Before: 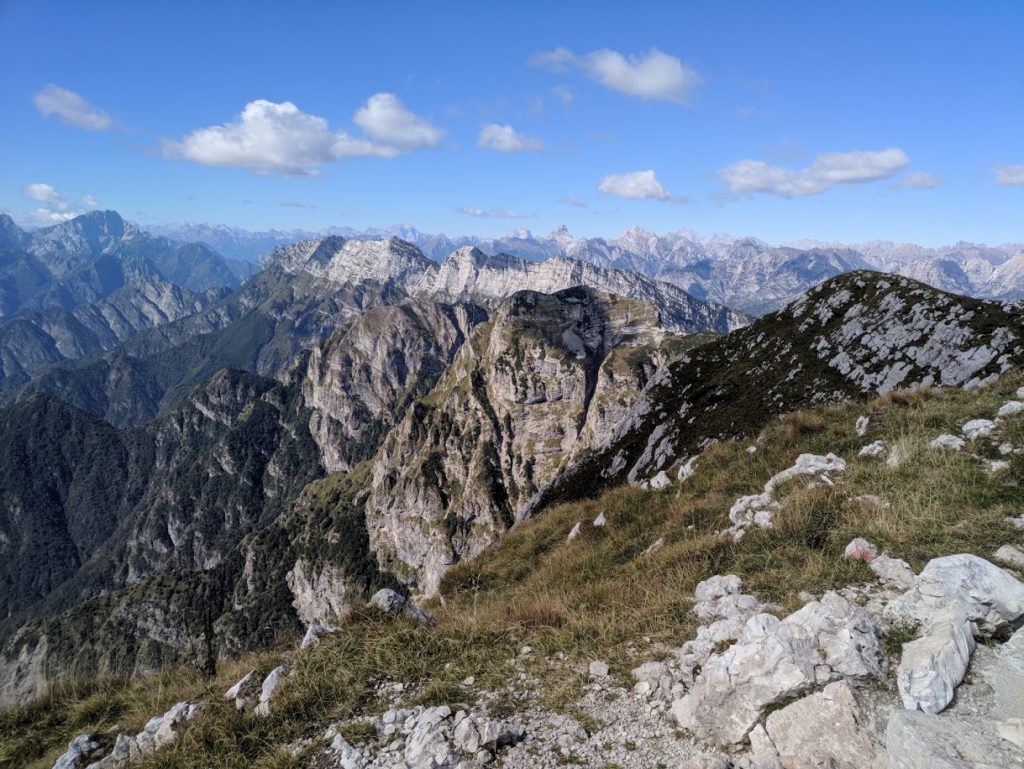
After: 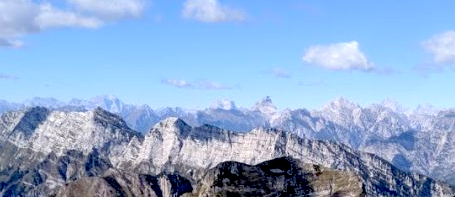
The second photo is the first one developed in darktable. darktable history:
crop: left 28.91%, top 16.824%, right 26.639%, bottom 57.534%
exposure: black level correction 0.031, exposure 0.327 EV, compensate highlight preservation false
